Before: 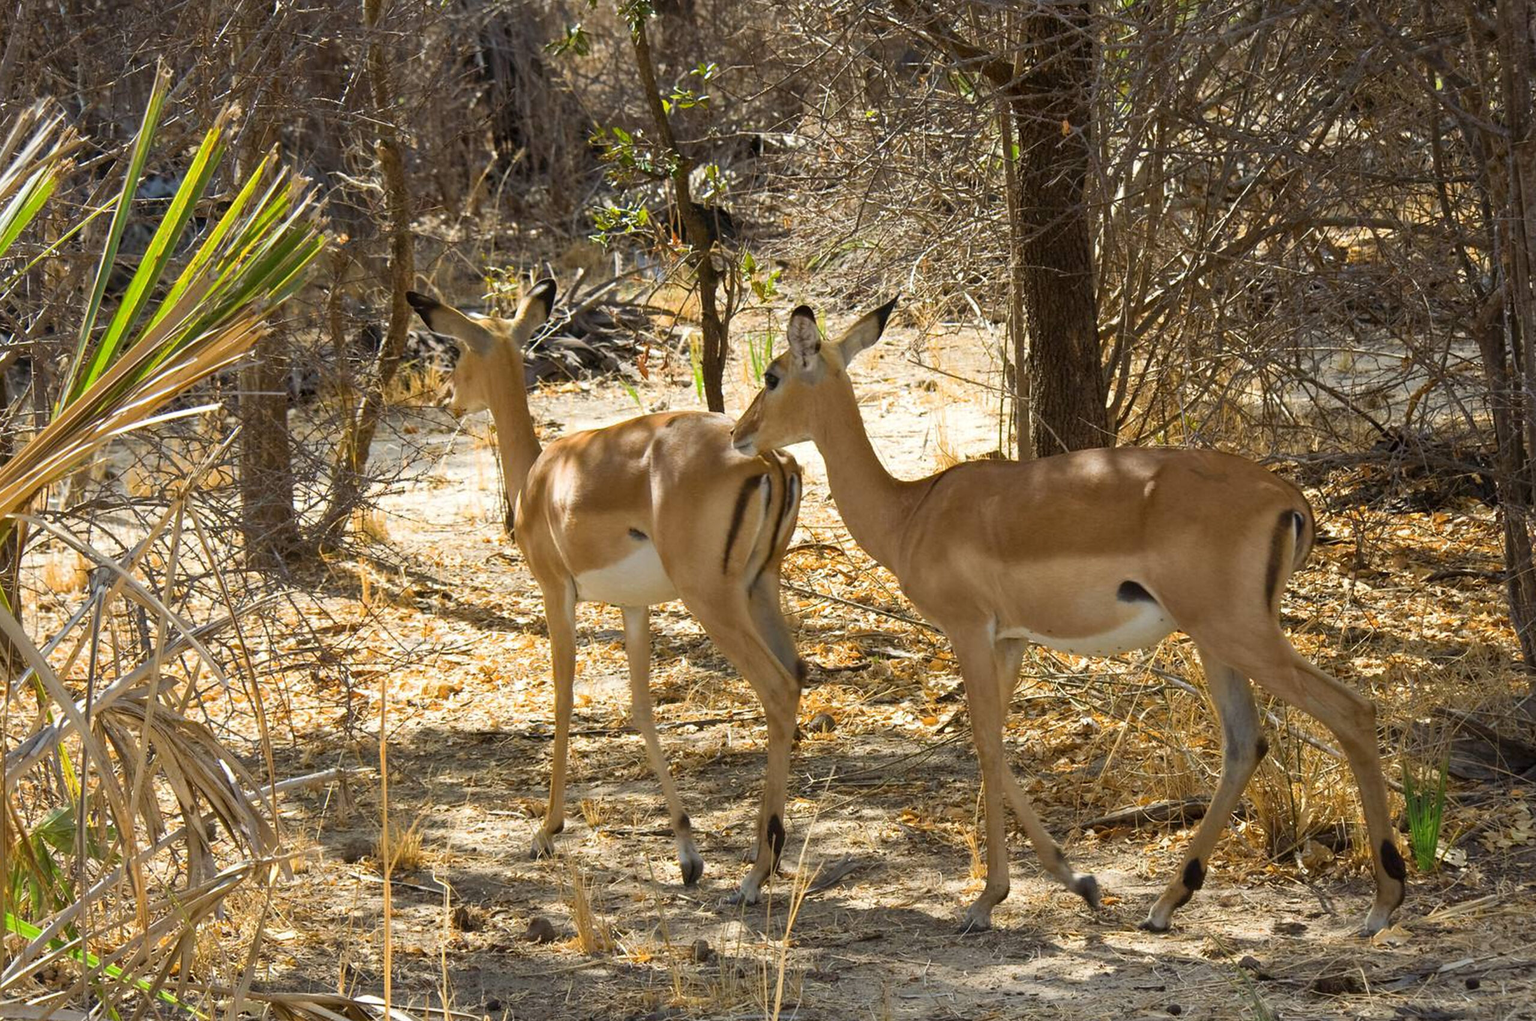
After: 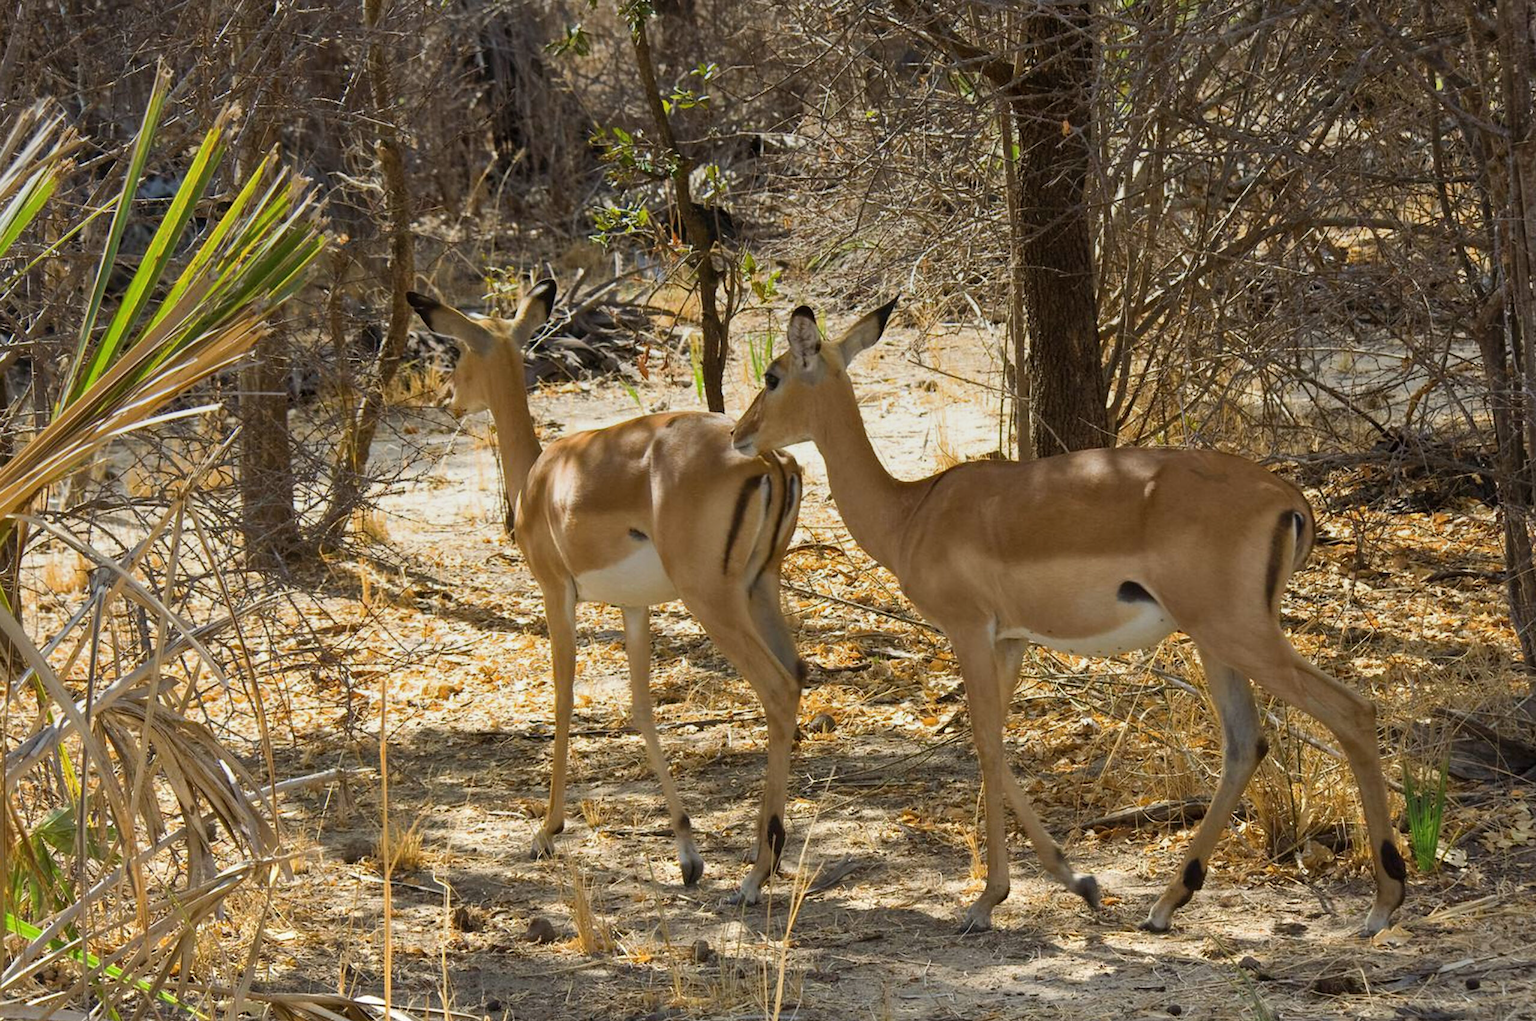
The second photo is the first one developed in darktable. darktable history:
graduated density: on, module defaults
shadows and highlights: radius 264.75, soften with gaussian
